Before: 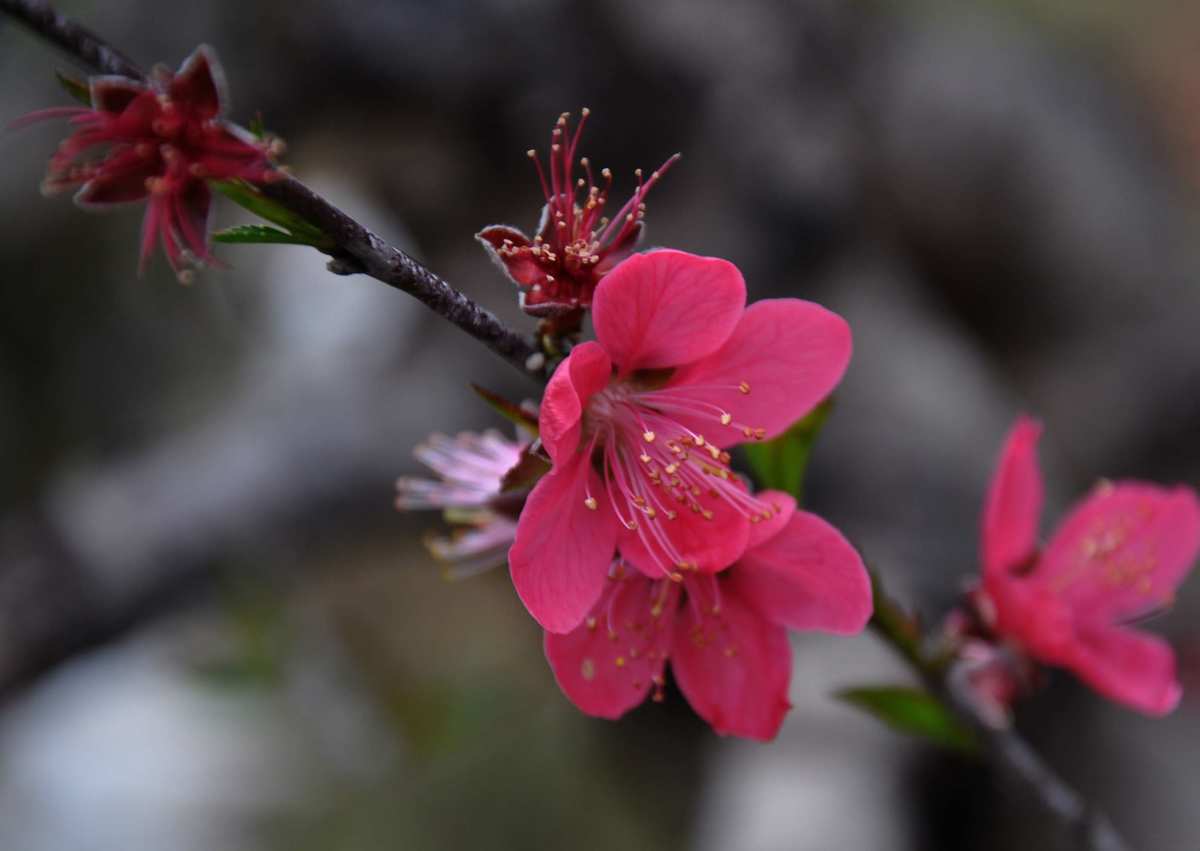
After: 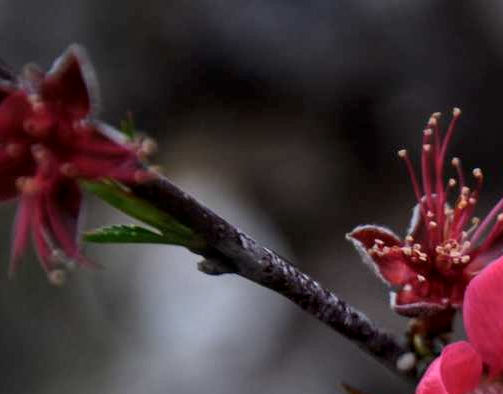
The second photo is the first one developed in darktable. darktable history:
crop and rotate: left 10.817%, top 0.062%, right 47.194%, bottom 53.626%
local contrast: detail 130%
